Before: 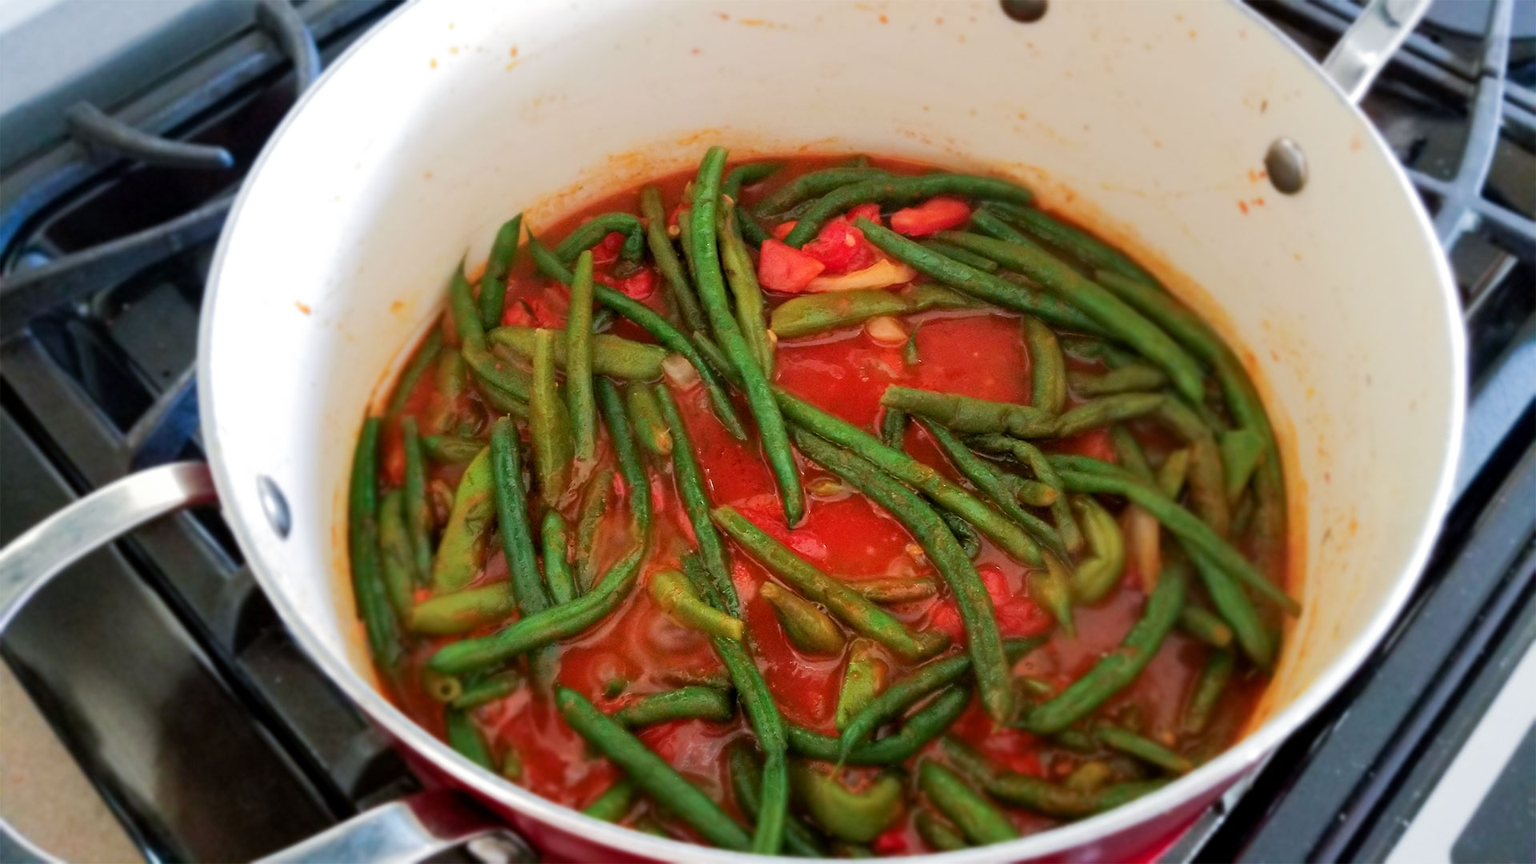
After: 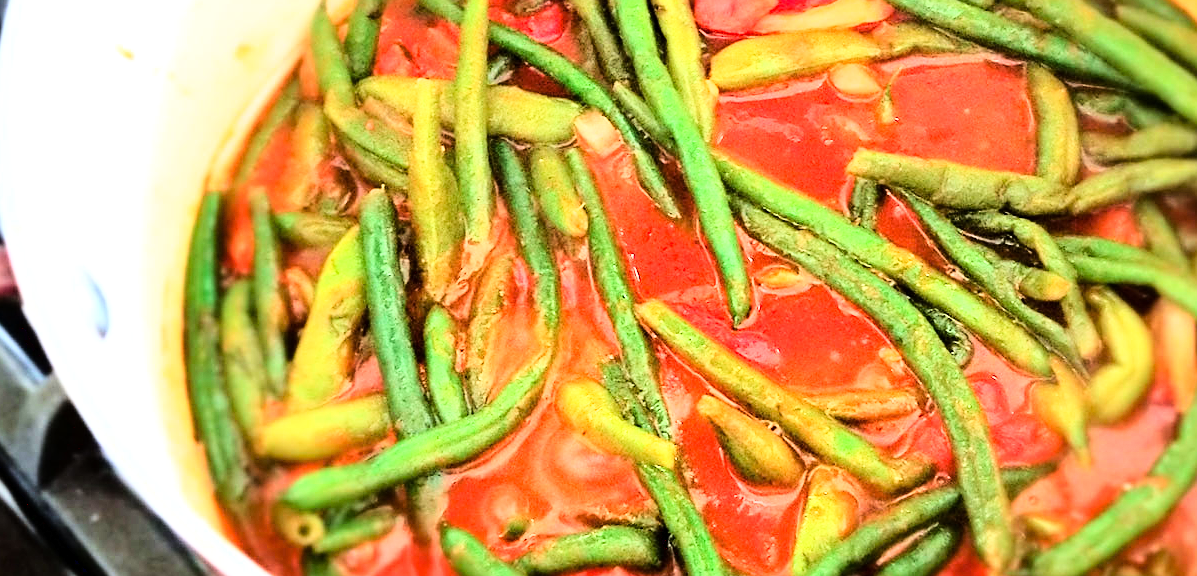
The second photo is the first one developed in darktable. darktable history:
exposure: exposure 1.144 EV, compensate highlight preservation false
crop: left 13.205%, top 30.804%, right 24.445%, bottom 15.779%
base curve: curves: ch0 [(0, 0) (0, 0) (0.002, 0.001) (0.008, 0.003) (0.019, 0.011) (0.037, 0.037) (0.064, 0.11) (0.102, 0.232) (0.152, 0.379) (0.216, 0.524) (0.296, 0.665) (0.394, 0.789) (0.512, 0.881) (0.651, 0.945) (0.813, 0.986) (1, 1)]
sharpen: on, module defaults
